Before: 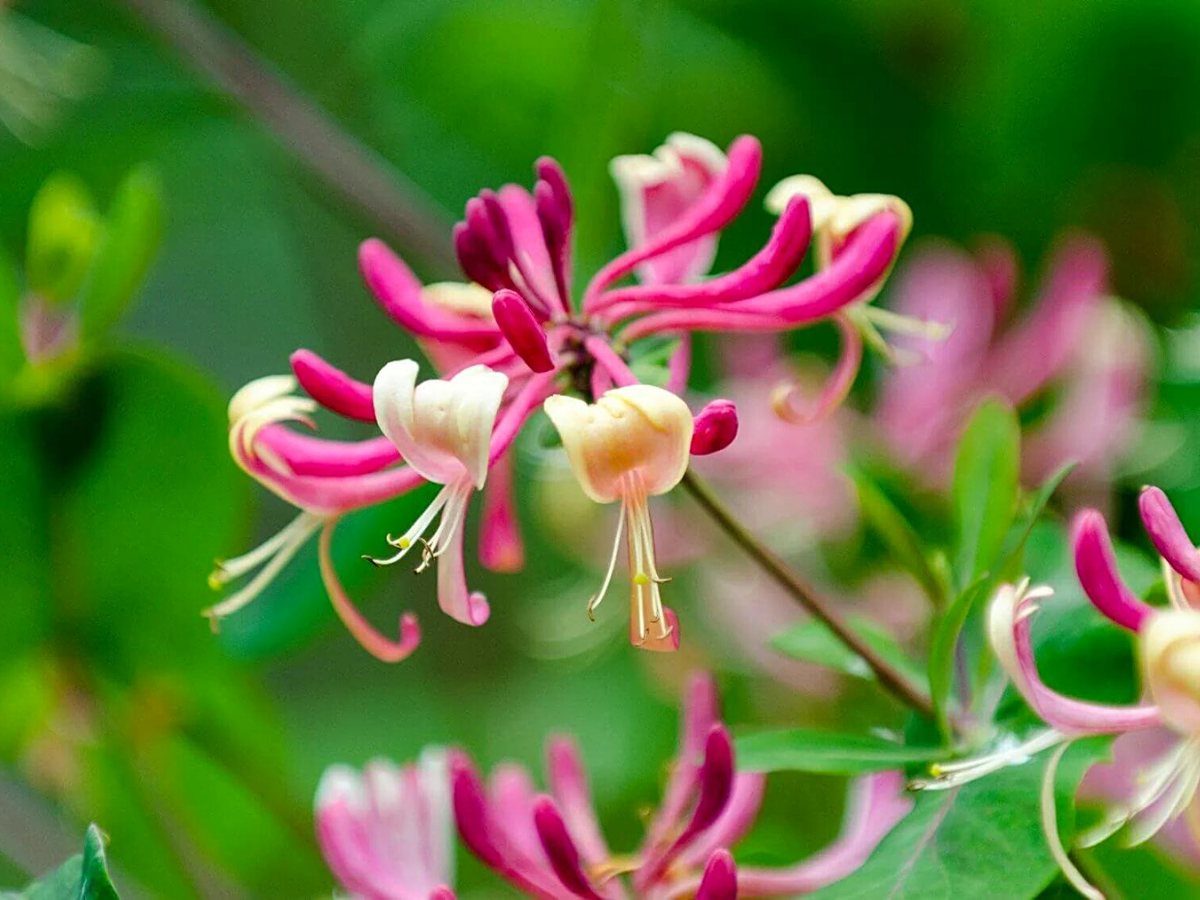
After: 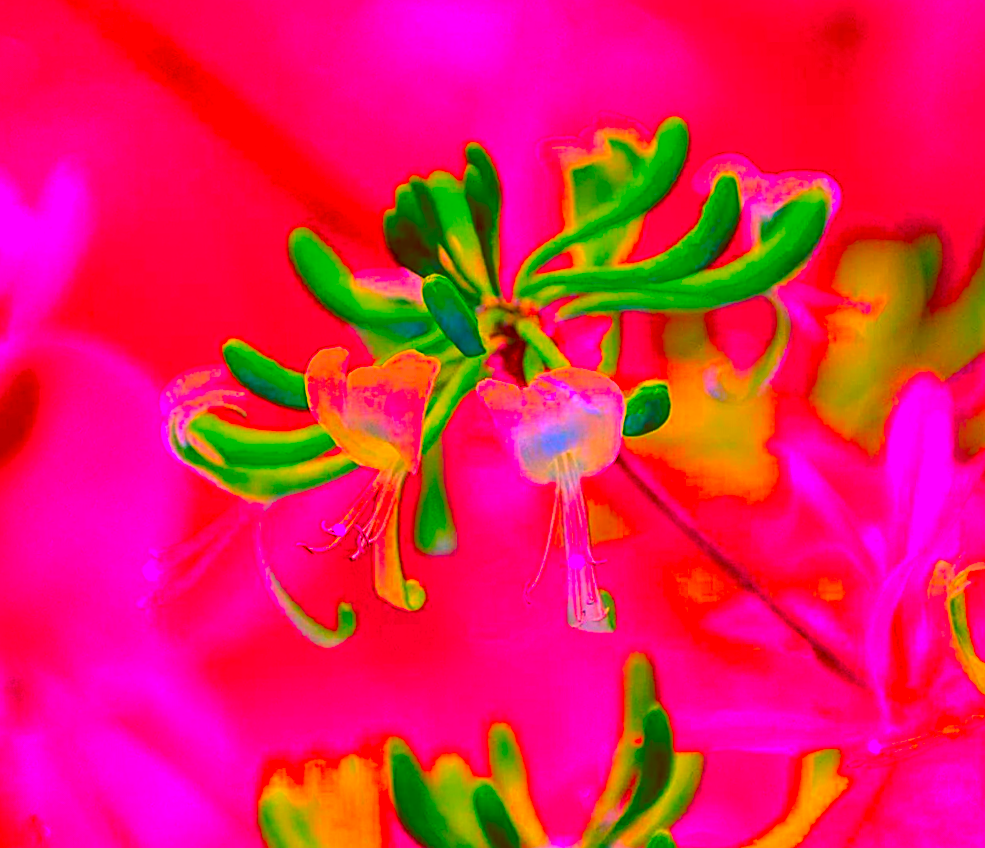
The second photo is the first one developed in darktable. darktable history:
crop and rotate: angle 1.11°, left 4.464%, top 0.762%, right 11.278%, bottom 2.57%
color correction: highlights a* -39.01, highlights b* -39.89, shadows a* -39.63, shadows b* -39.55, saturation -2.97
sharpen: on, module defaults
